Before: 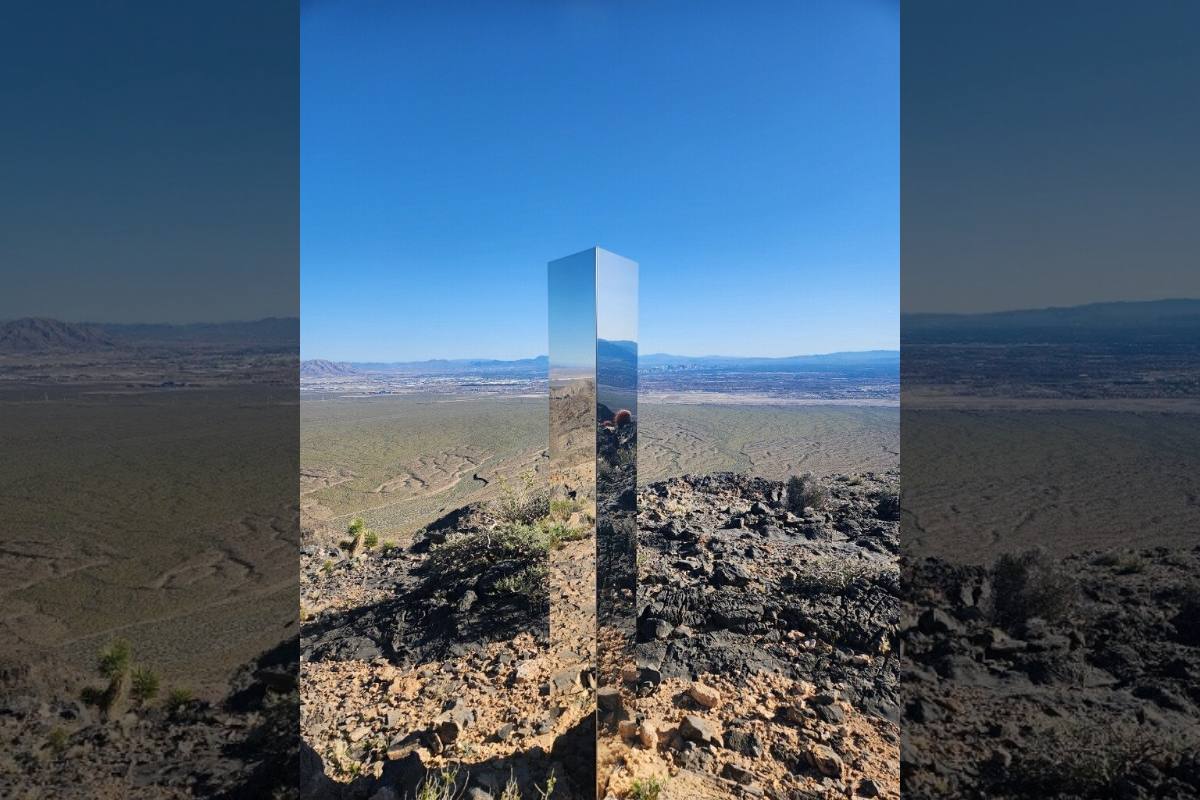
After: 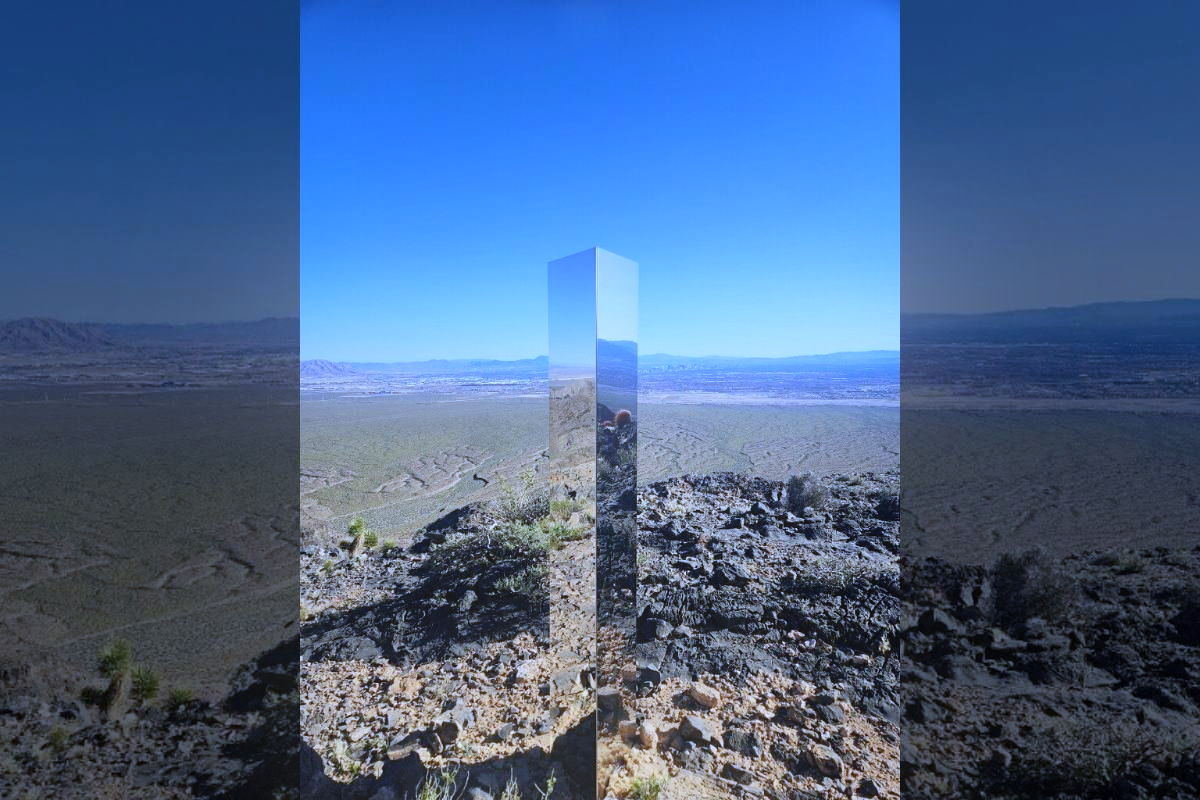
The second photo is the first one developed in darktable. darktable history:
white balance: red 0.871, blue 1.249
bloom: threshold 82.5%, strength 16.25%
